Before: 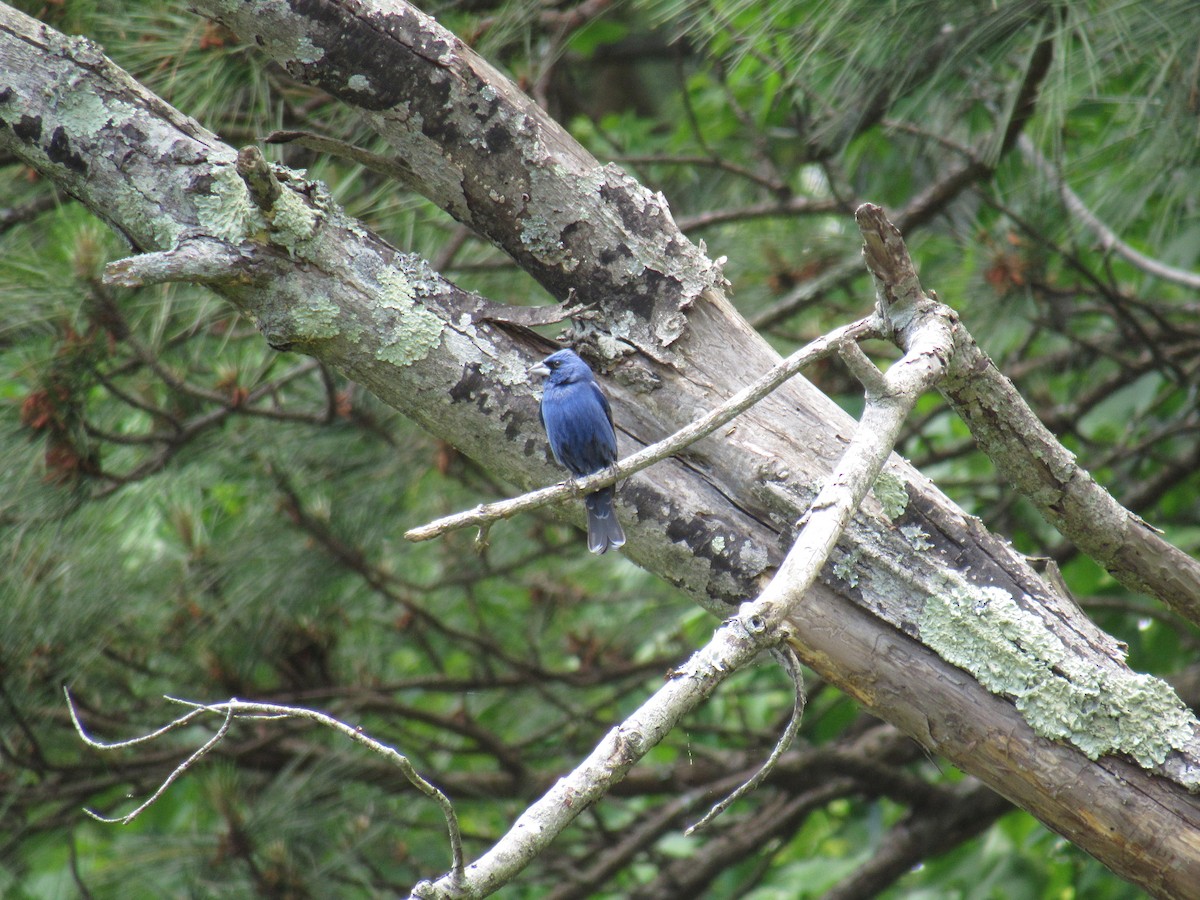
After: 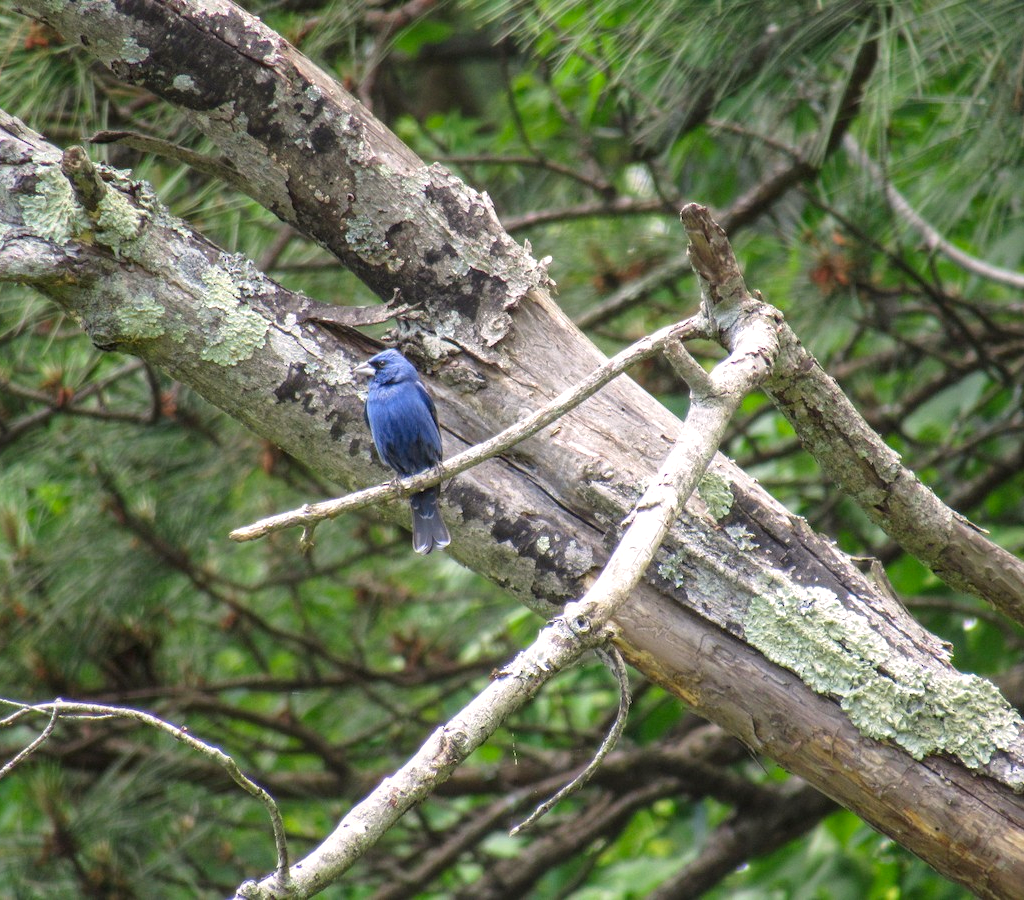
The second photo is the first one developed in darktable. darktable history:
local contrast: on, module defaults
color correction: highlights a* 3.22, highlights b* 1.93, saturation 1.19
crop and rotate: left 14.584%
